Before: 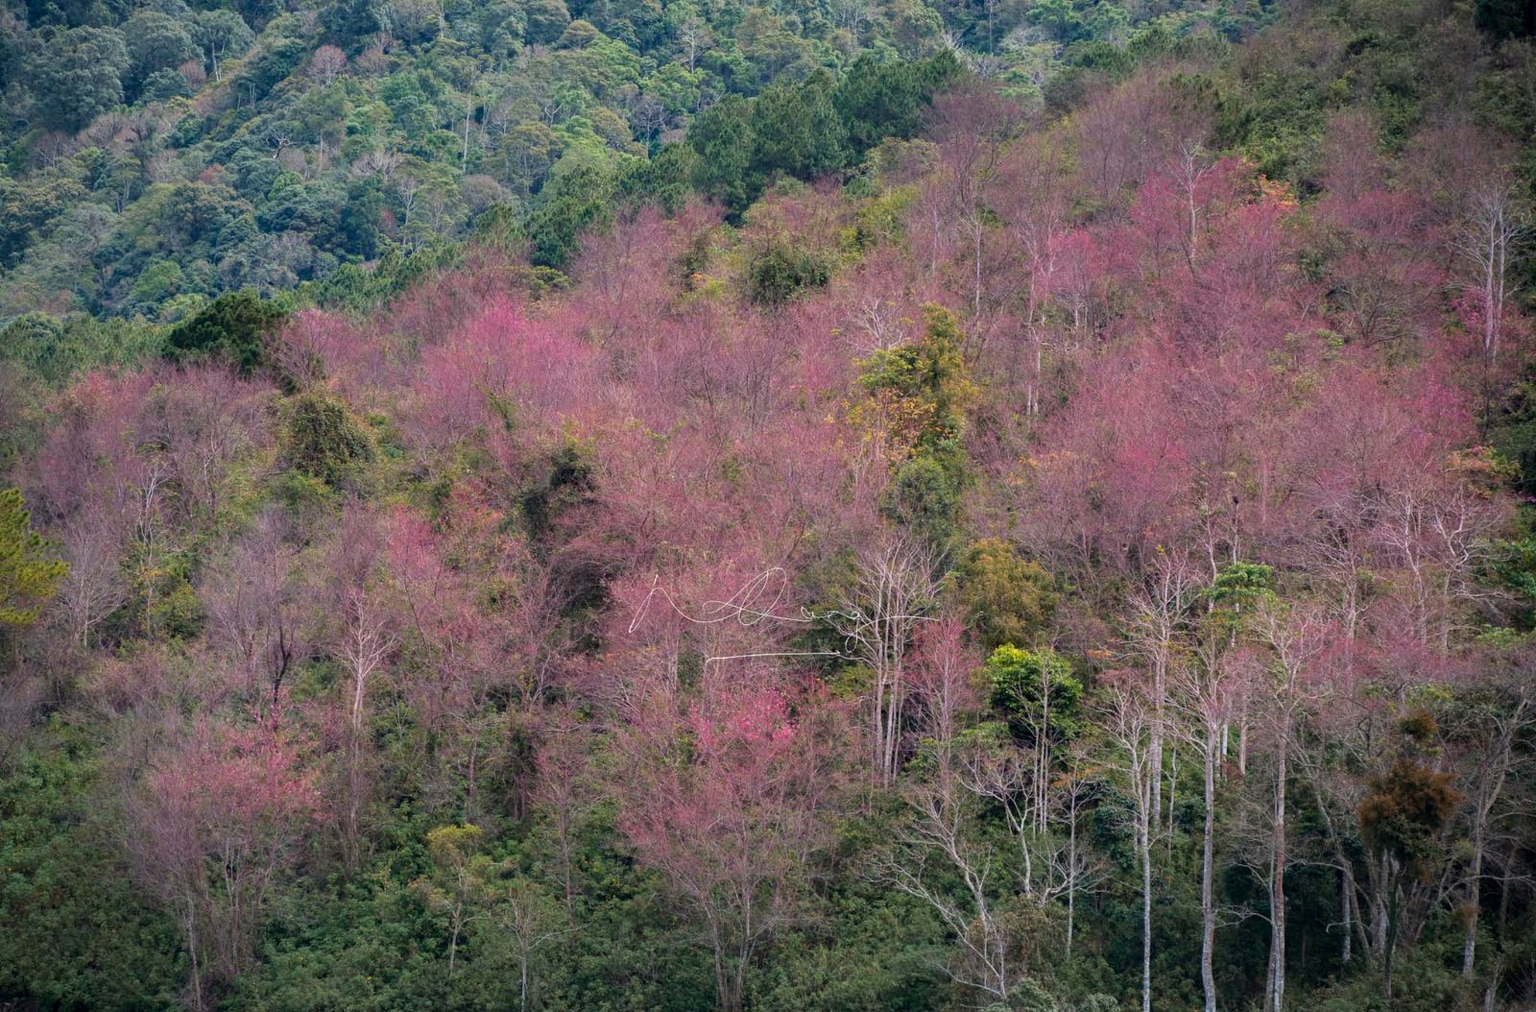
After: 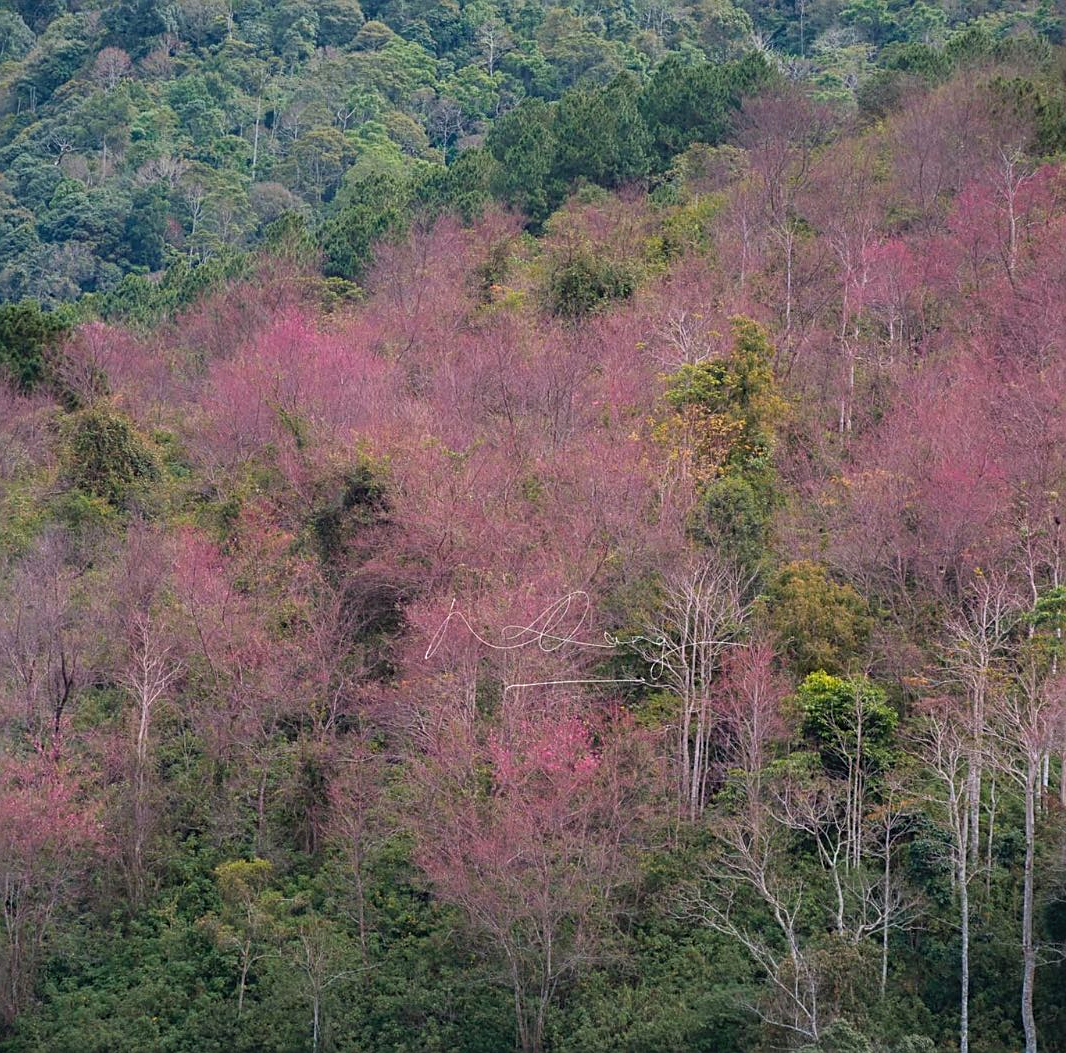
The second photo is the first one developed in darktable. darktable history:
crop and rotate: left 14.436%, right 18.898%
sharpen: on, module defaults
contrast equalizer: octaves 7, y [[0.6 ×6], [0.55 ×6], [0 ×6], [0 ×6], [0 ×6]], mix -0.3
